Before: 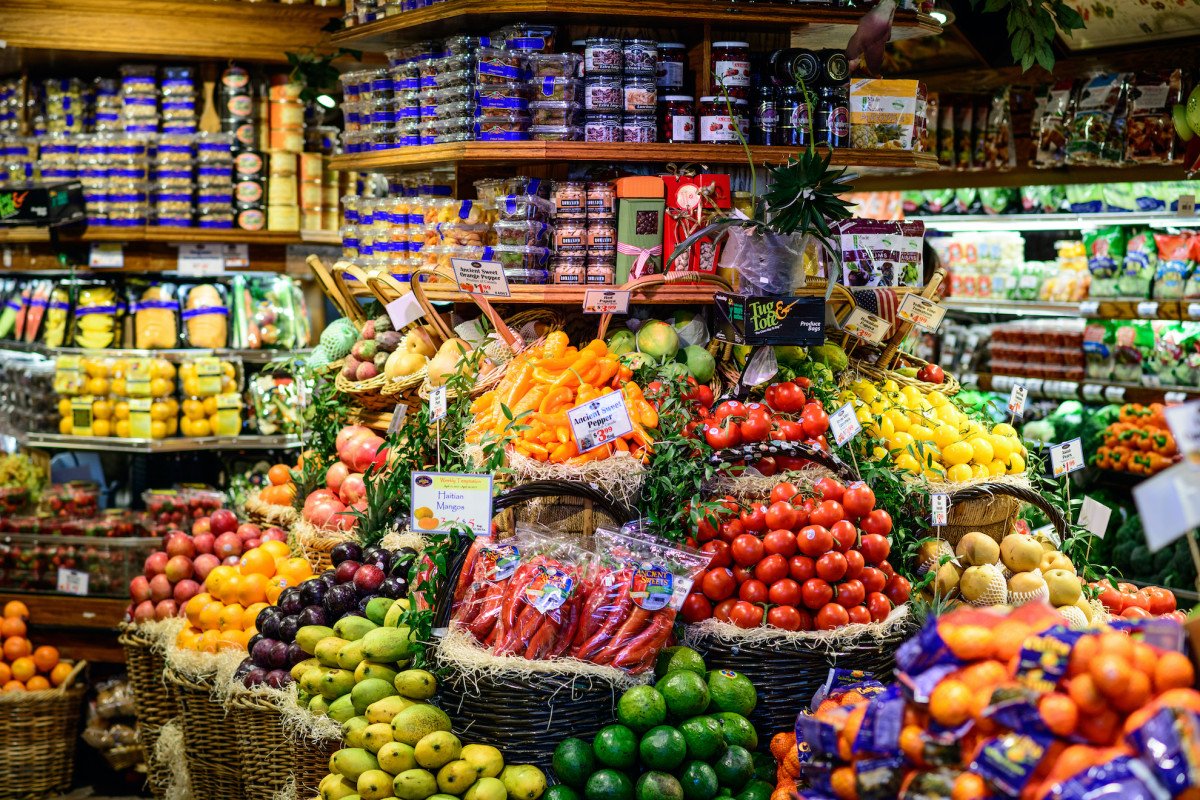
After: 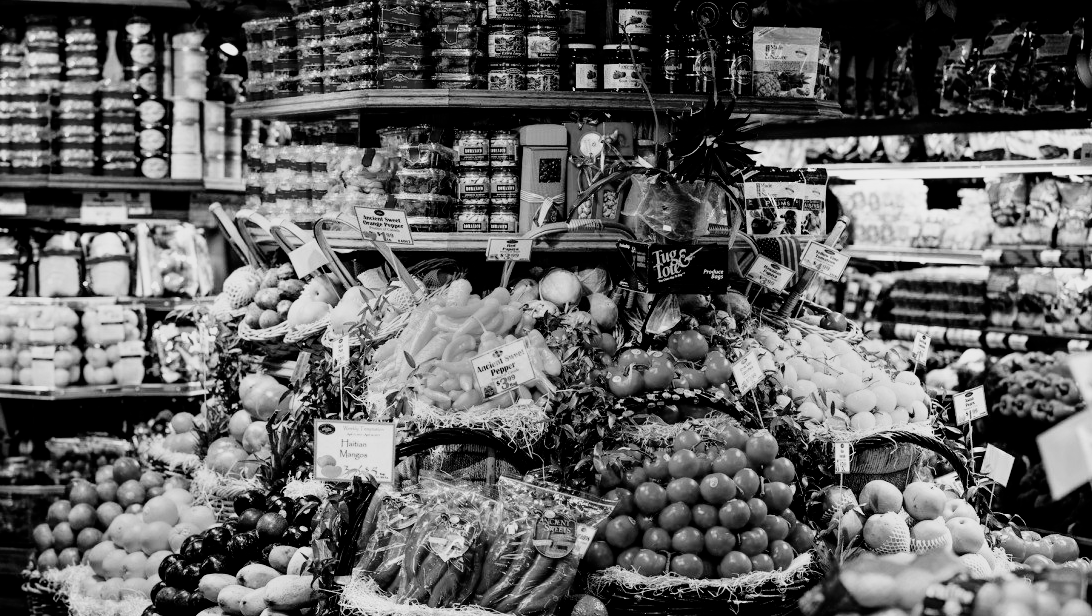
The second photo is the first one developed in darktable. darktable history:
white balance: red 1, blue 1
crop: left 8.155%, top 6.611%, bottom 15.385%
filmic rgb: black relative exposure -5 EV, hardness 2.88, contrast 1.3, highlights saturation mix -10%
monochrome: size 1
shadows and highlights: shadows -62.32, white point adjustment -5.22, highlights 61.59
